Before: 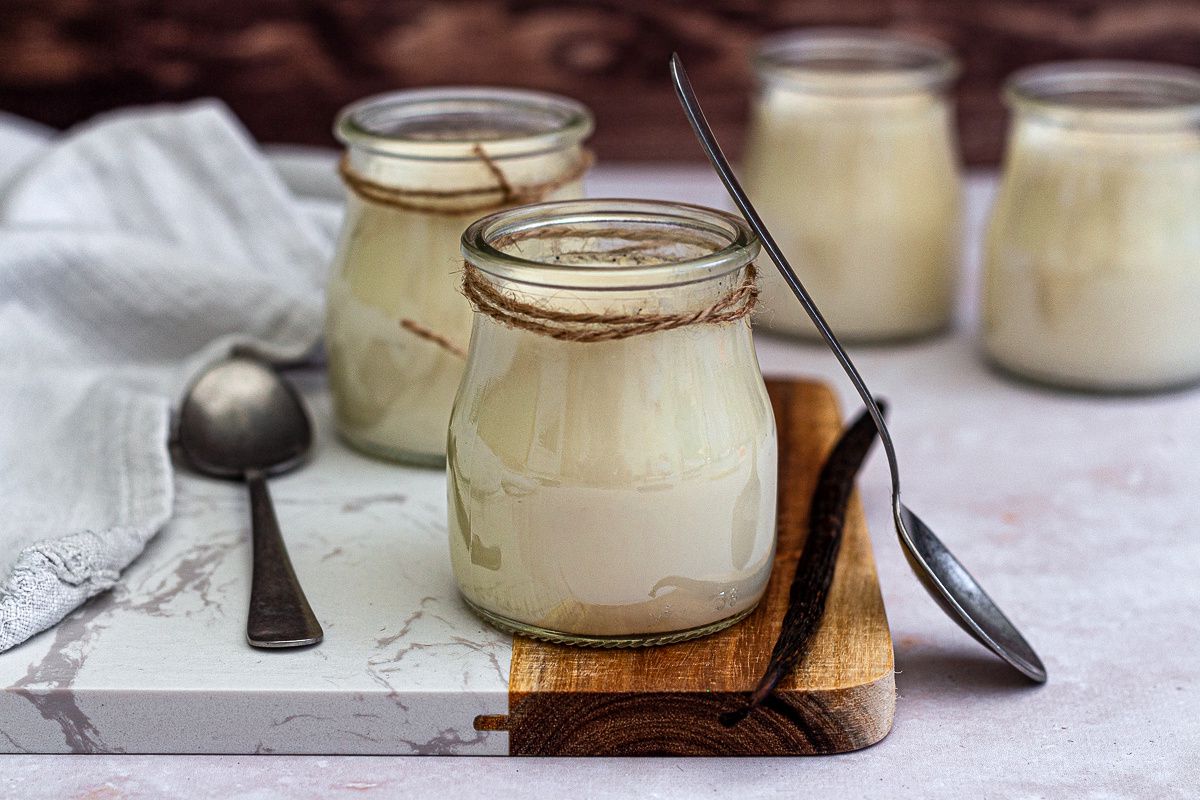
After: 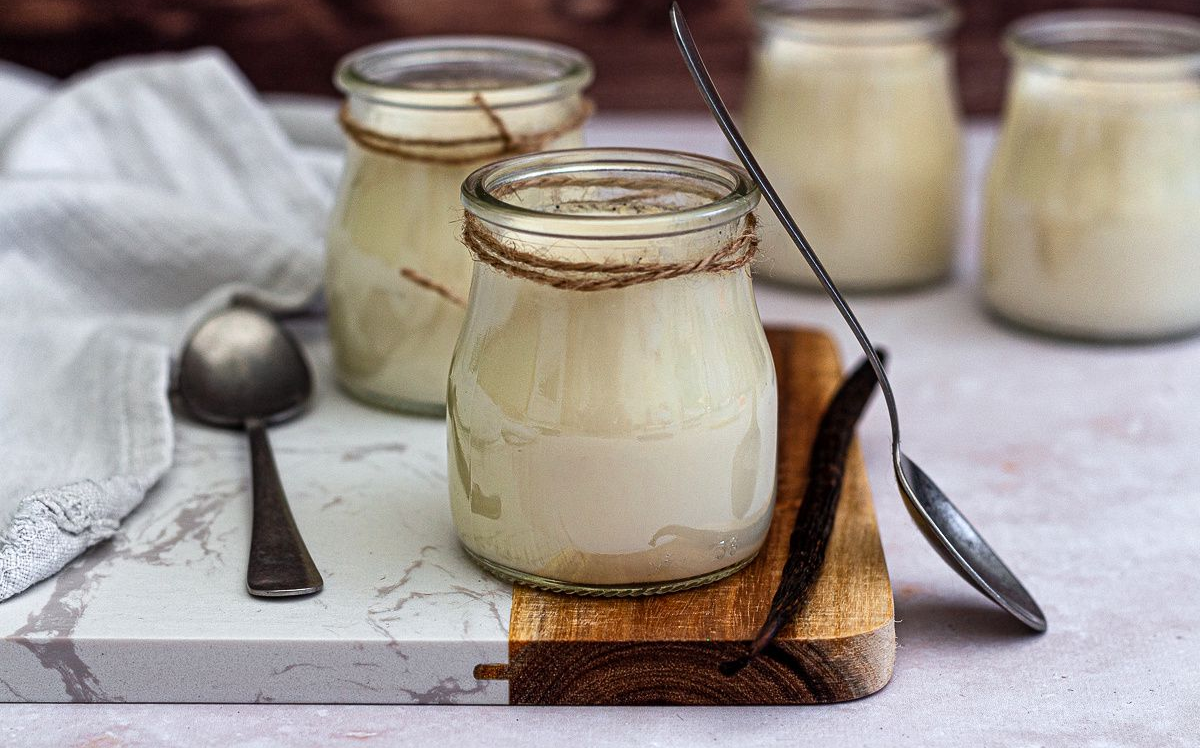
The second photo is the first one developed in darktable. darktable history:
crop and rotate: top 6.453%
